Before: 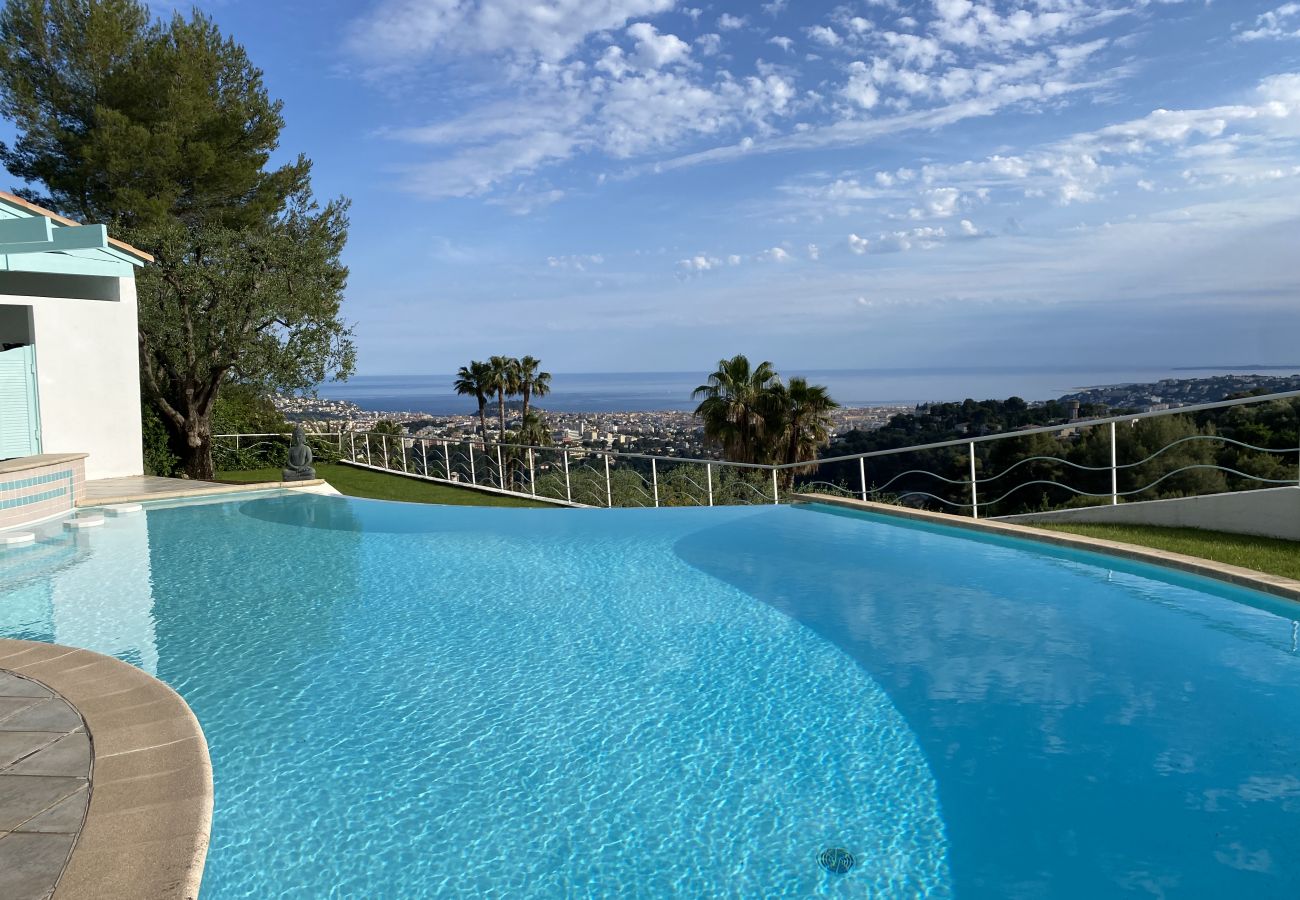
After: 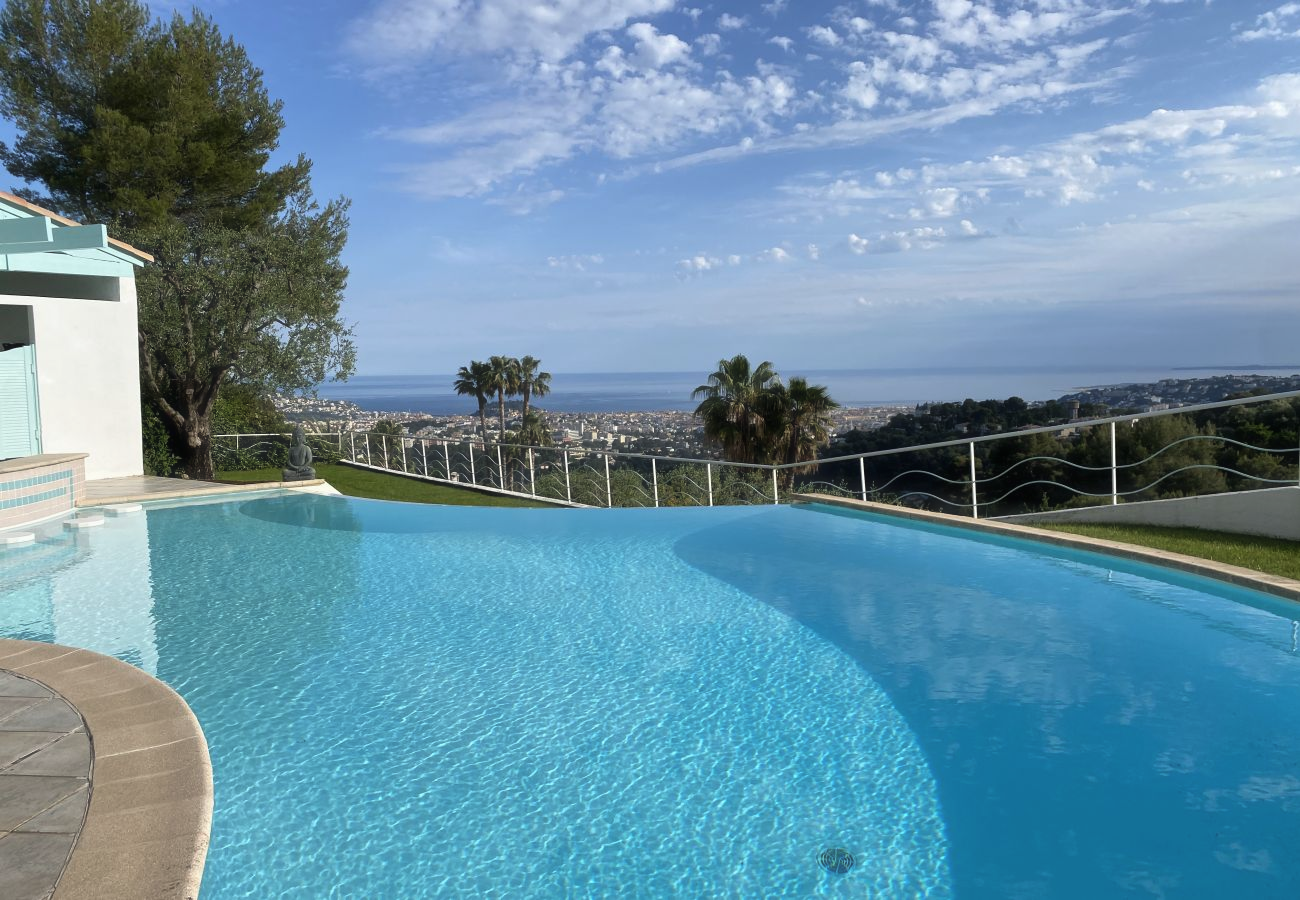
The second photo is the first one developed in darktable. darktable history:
haze removal: strength -0.103, compatibility mode true, adaptive false
